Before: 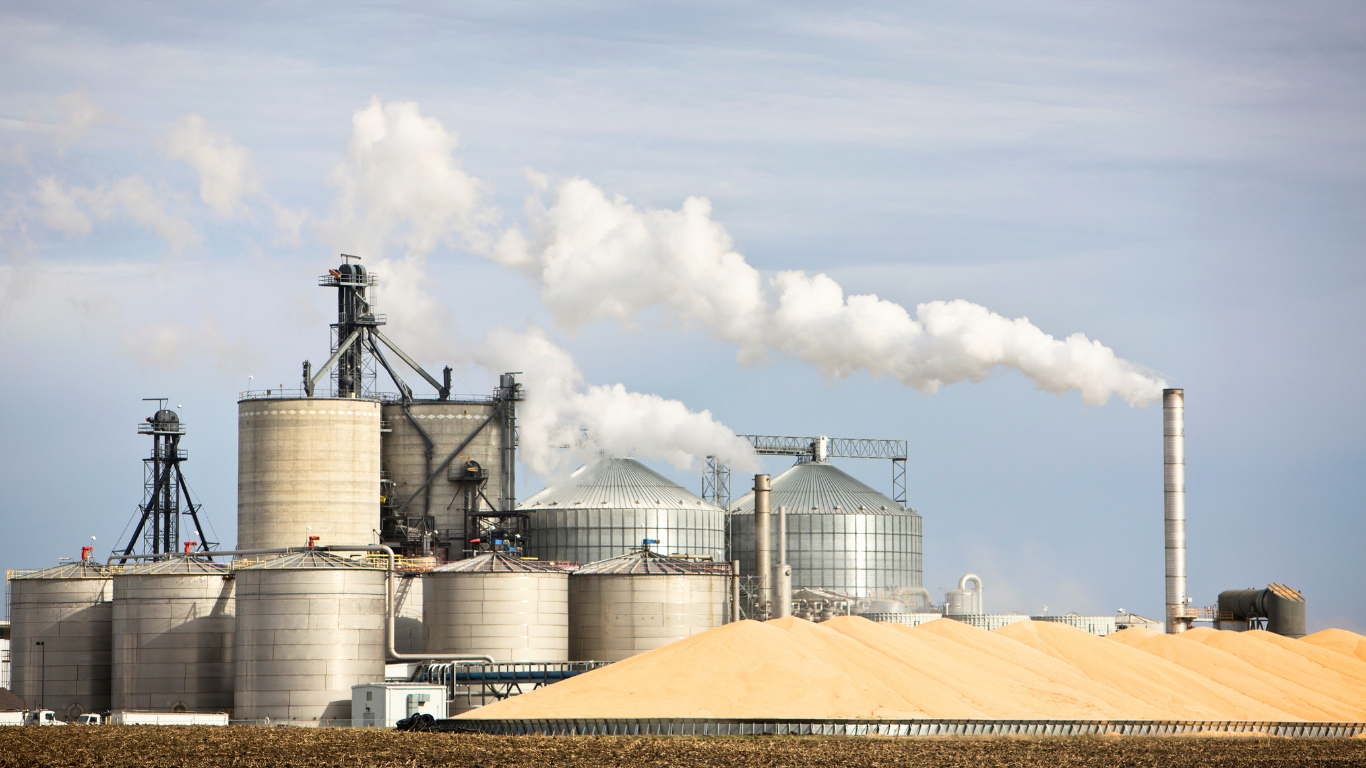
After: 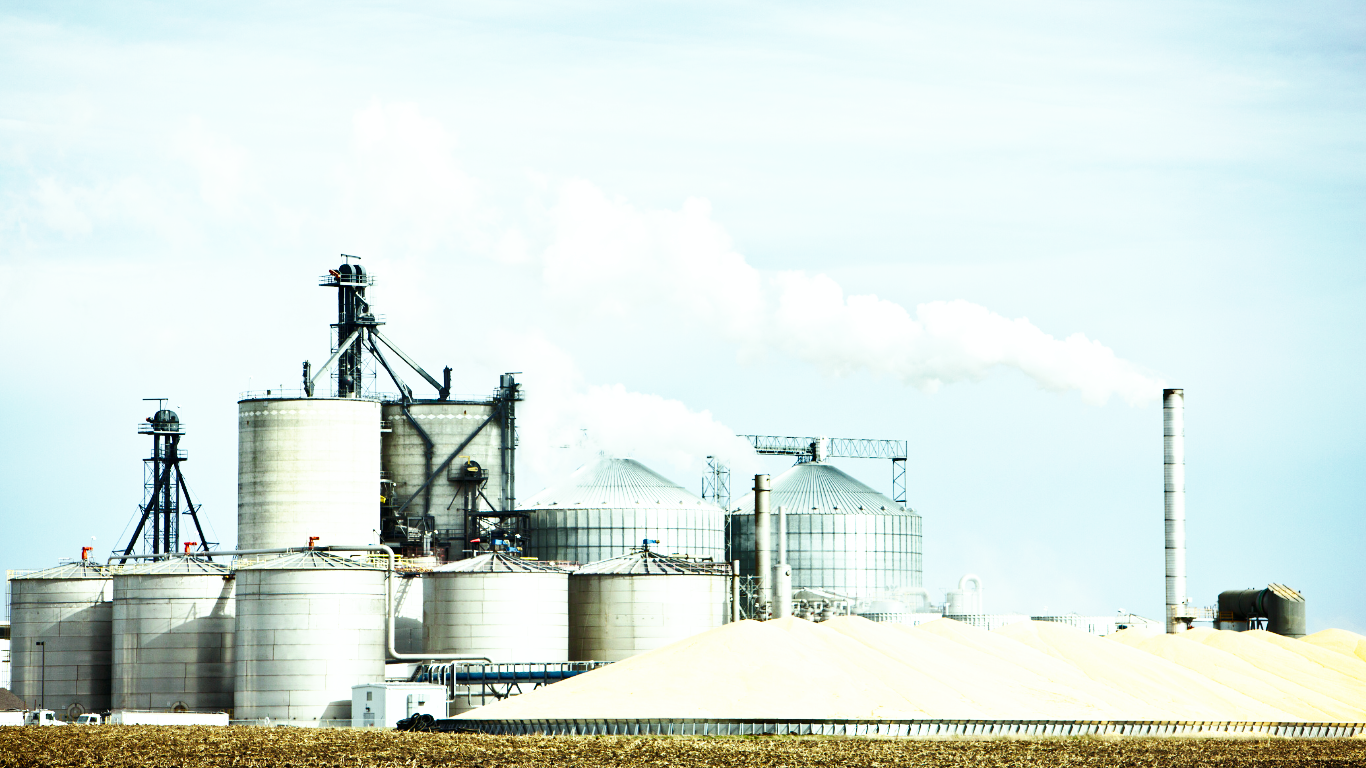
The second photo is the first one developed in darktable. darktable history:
color balance: mode lift, gamma, gain (sRGB), lift [0.997, 0.979, 1.021, 1.011], gamma [1, 1.084, 0.916, 0.998], gain [1, 0.87, 1.13, 1.101], contrast 4.55%, contrast fulcrum 38.24%, output saturation 104.09%
base curve: curves: ch0 [(0, 0) (0.007, 0.004) (0.027, 0.03) (0.046, 0.07) (0.207, 0.54) (0.442, 0.872) (0.673, 0.972) (1, 1)], preserve colors none
shadows and highlights: shadows 53, soften with gaussian
